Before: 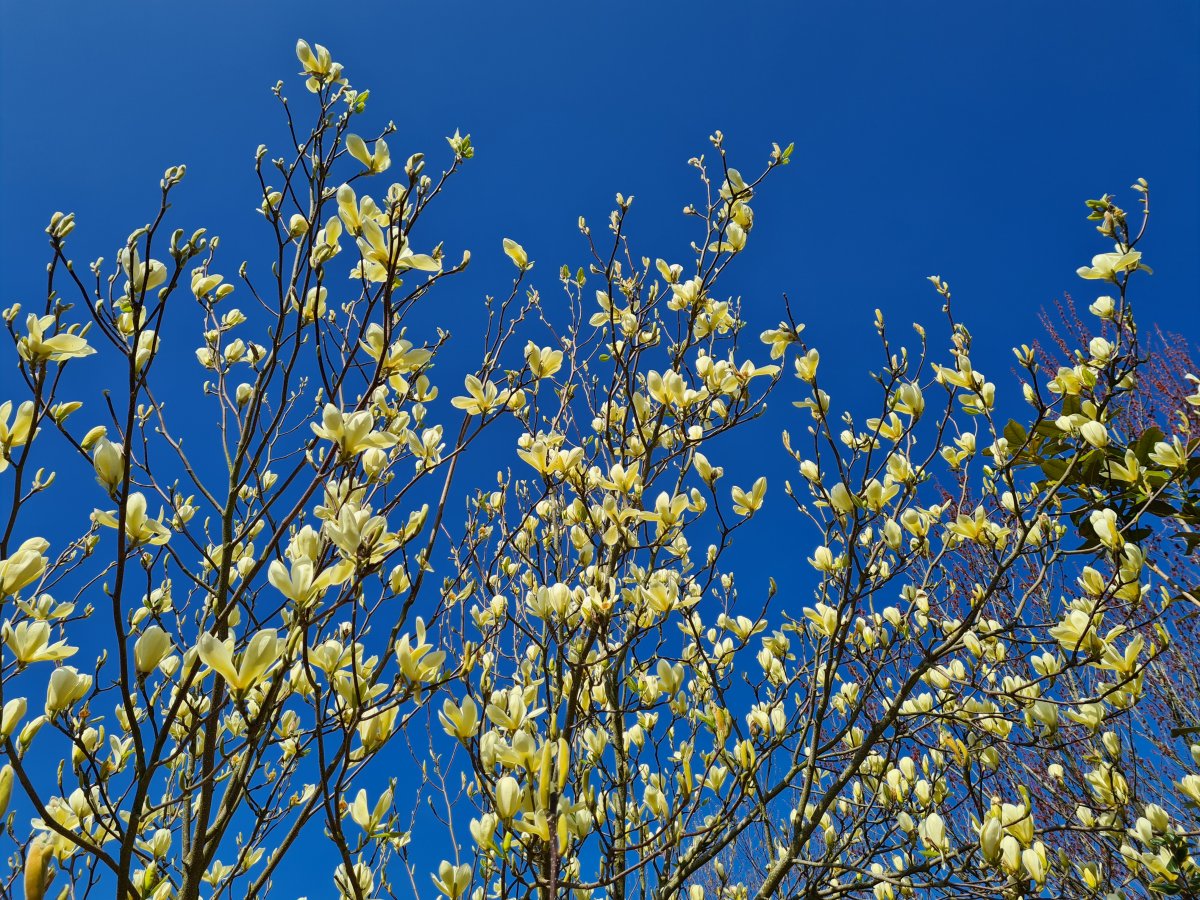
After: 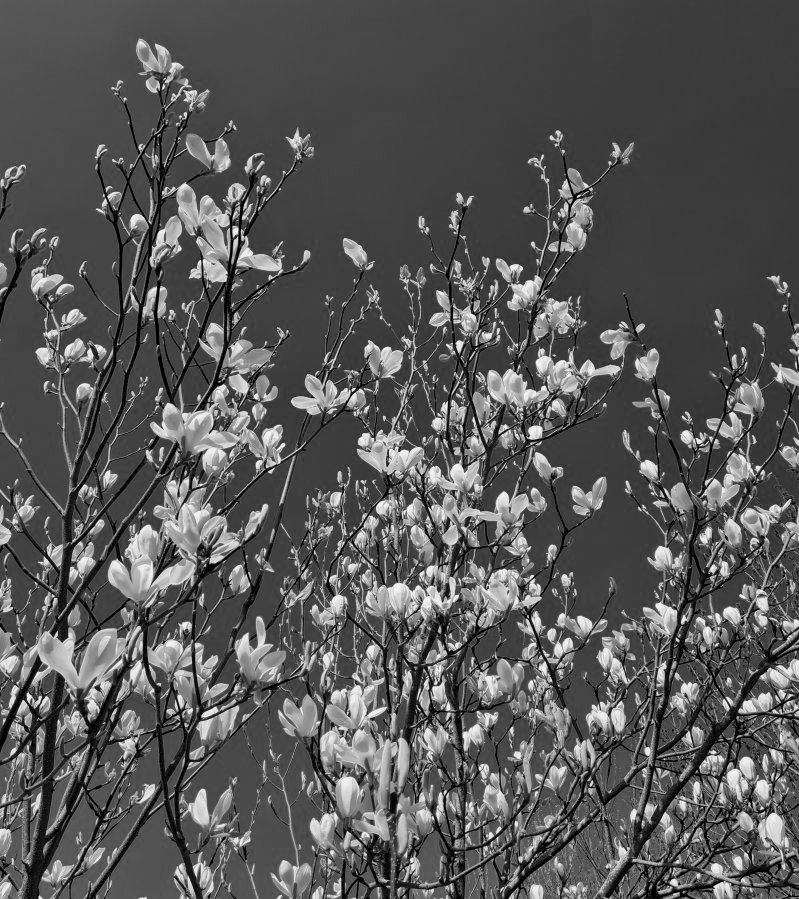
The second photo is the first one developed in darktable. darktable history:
color balance rgb: shadows lift › chroma 3%, shadows lift › hue 240.84°, highlights gain › chroma 3%, highlights gain › hue 73.2°, global offset › luminance -0.5%, perceptual saturation grading › global saturation 20%, perceptual saturation grading › highlights -25%, perceptual saturation grading › shadows 50%, global vibrance 25.26%
monochrome: on, module defaults
crop and rotate: left 13.342%, right 19.991%
